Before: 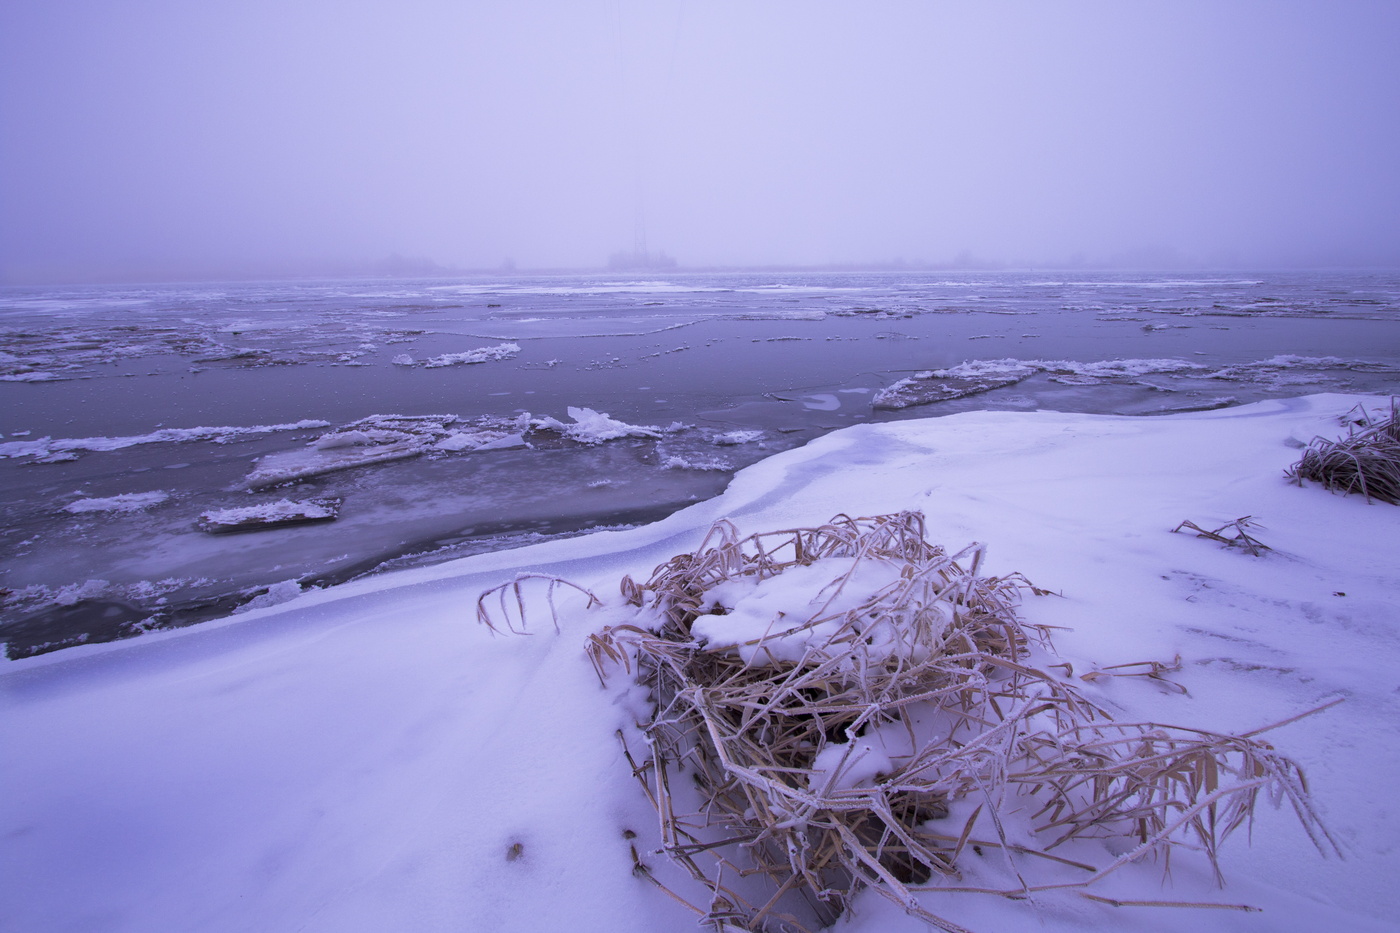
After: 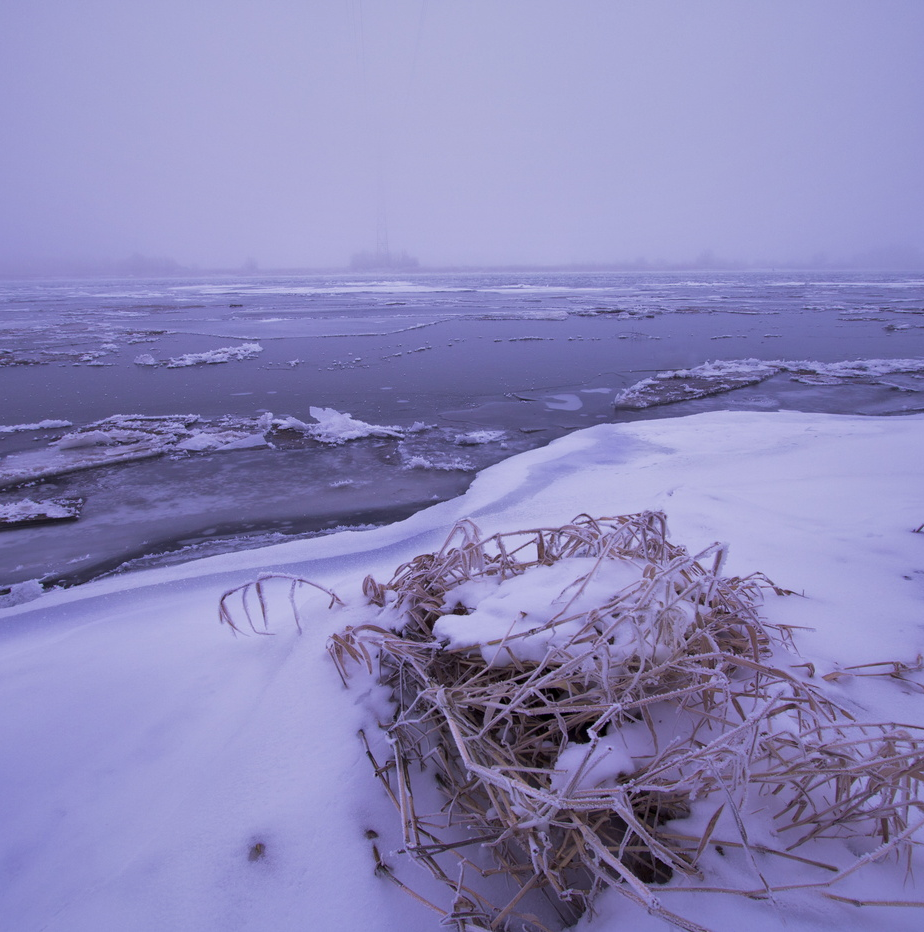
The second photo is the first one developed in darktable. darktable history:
shadows and highlights: low approximation 0.01, soften with gaussian
exposure: exposure -0.177 EV, compensate highlight preservation false
crop and rotate: left 18.442%, right 15.508%
